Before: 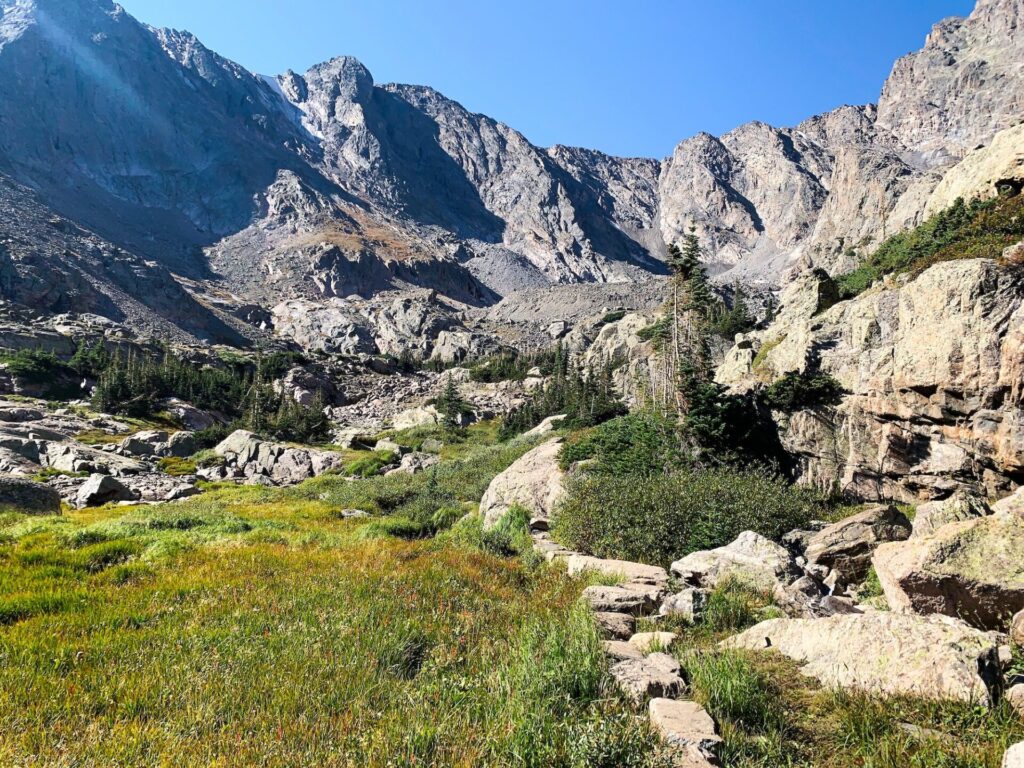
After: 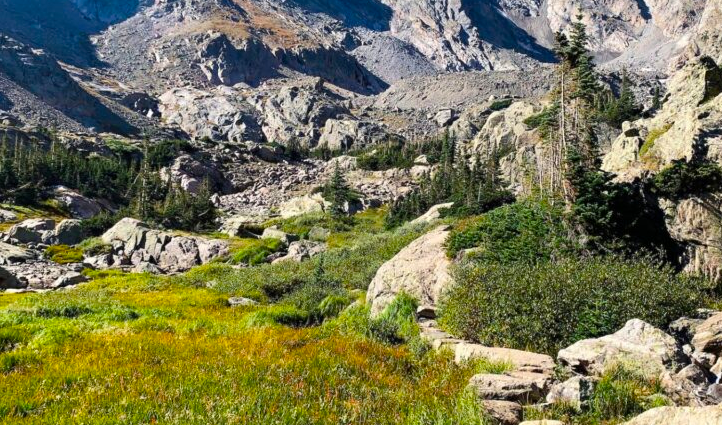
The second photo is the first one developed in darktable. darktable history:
crop: left 11.123%, top 27.61%, right 18.3%, bottom 17.034%
color balance rgb: perceptual saturation grading › global saturation 30%, global vibrance 10%
